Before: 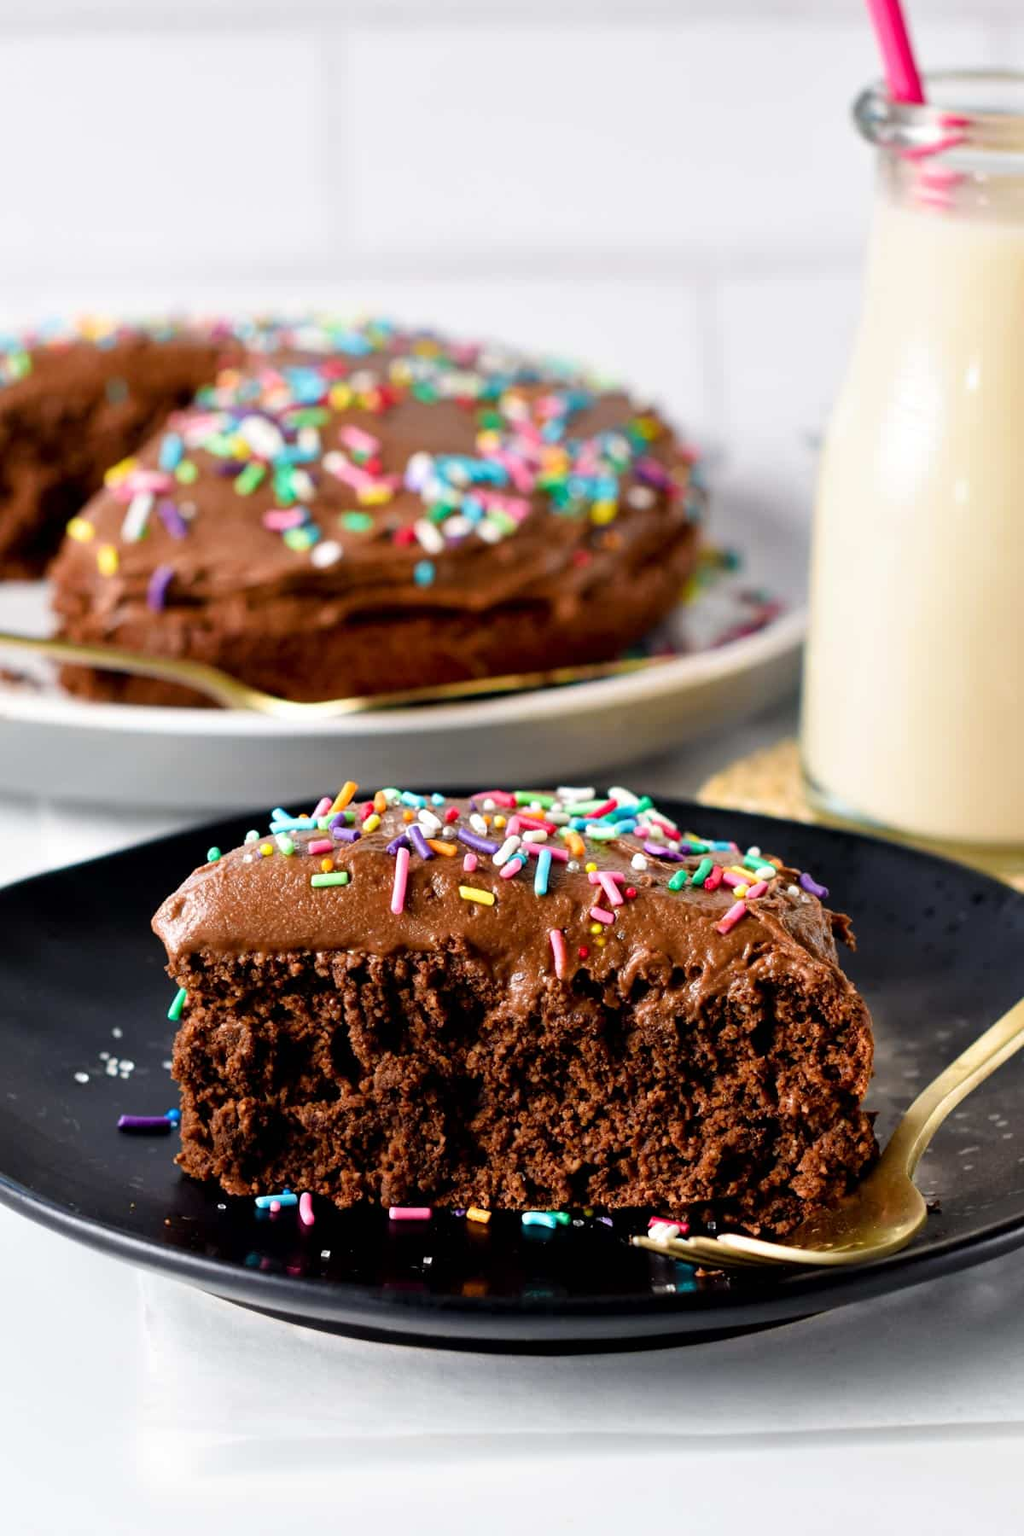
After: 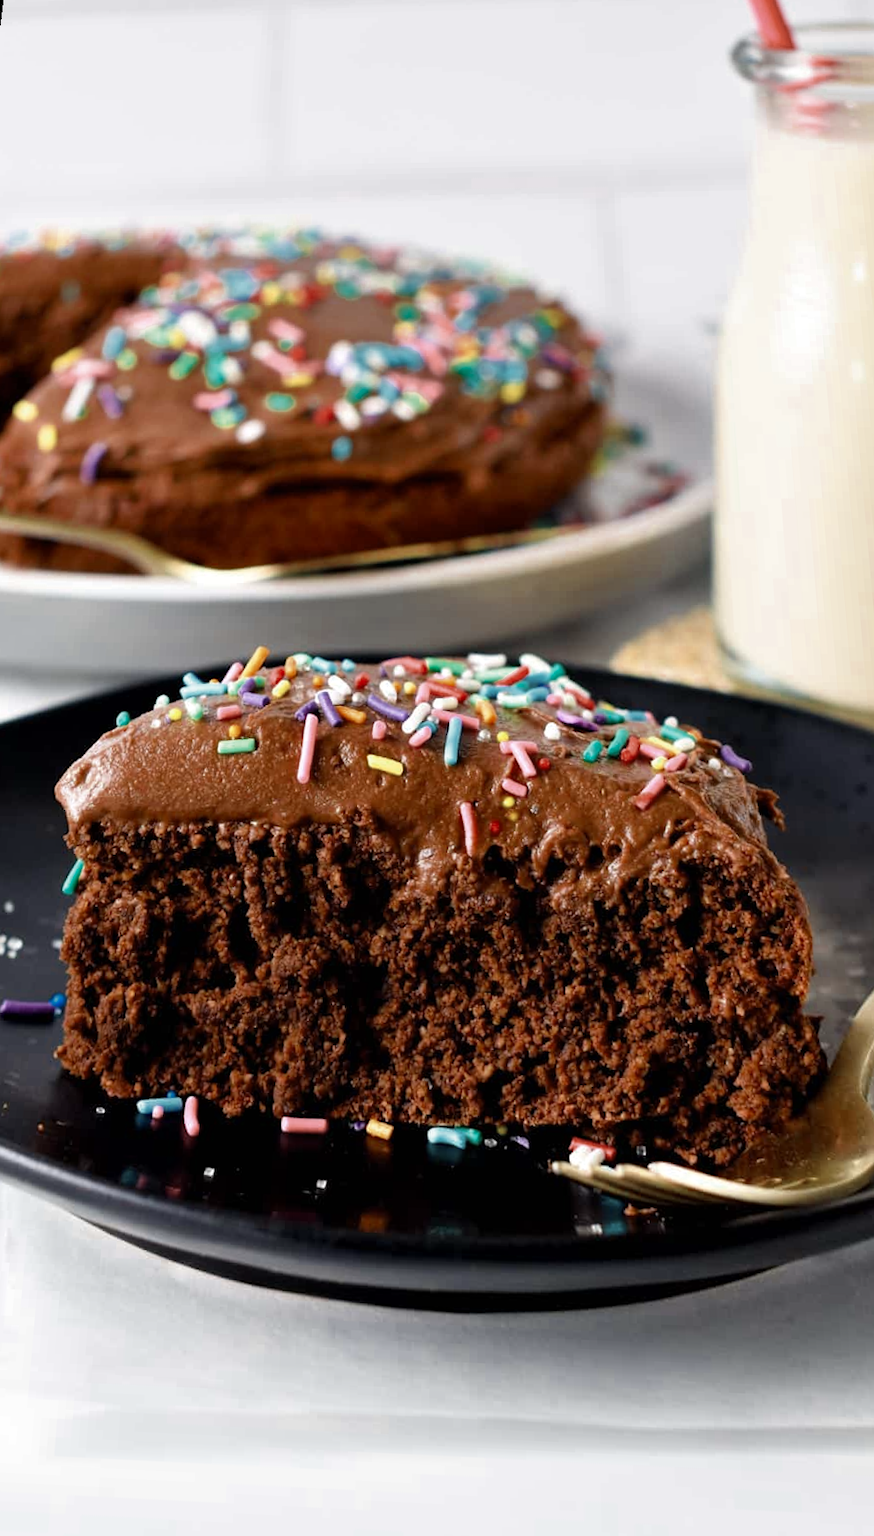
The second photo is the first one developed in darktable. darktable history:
color zones: curves: ch0 [(0, 0.5) (0.125, 0.4) (0.25, 0.5) (0.375, 0.4) (0.5, 0.4) (0.625, 0.35) (0.75, 0.35) (0.875, 0.5)]; ch1 [(0, 0.35) (0.125, 0.45) (0.25, 0.35) (0.375, 0.35) (0.5, 0.35) (0.625, 0.35) (0.75, 0.45) (0.875, 0.35)]; ch2 [(0, 0.6) (0.125, 0.5) (0.25, 0.5) (0.375, 0.6) (0.5, 0.6) (0.625, 0.5) (0.75, 0.5) (0.875, 0.5)]
tone equalizer: on, module defaults
rotate and perspective: rotation 0.72°, lens shift (vertical) -0.352, lens shift (horizontal) -0.051, crop left 0.152, crop right 0.859, crop top 0.019, crop bottom 0.964
